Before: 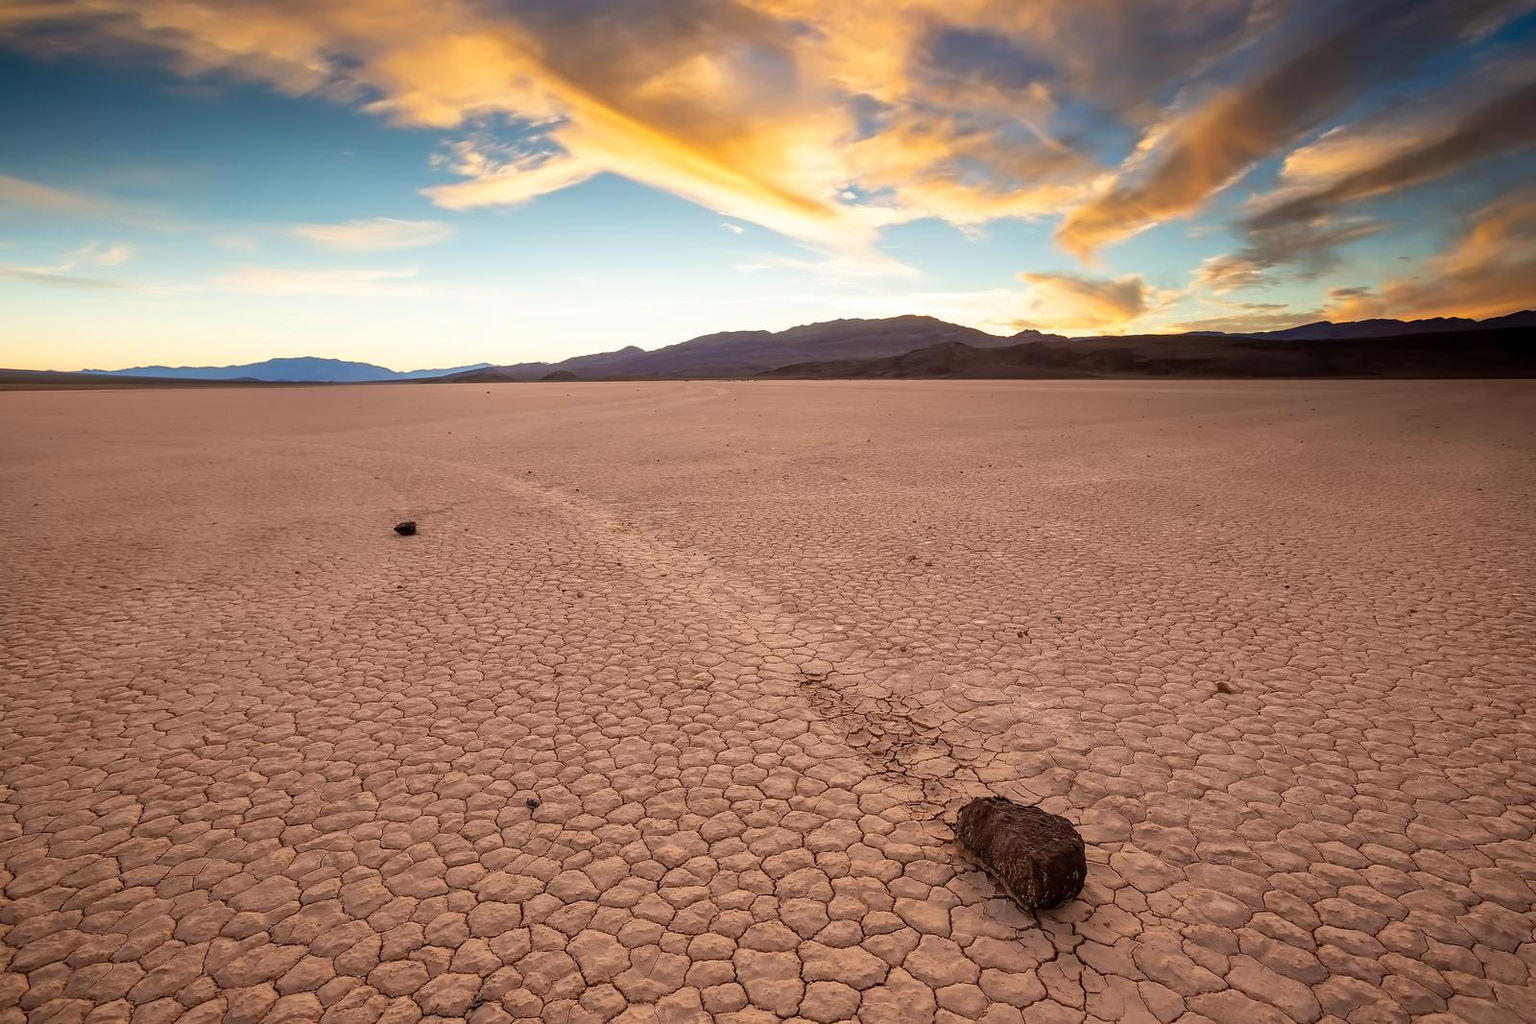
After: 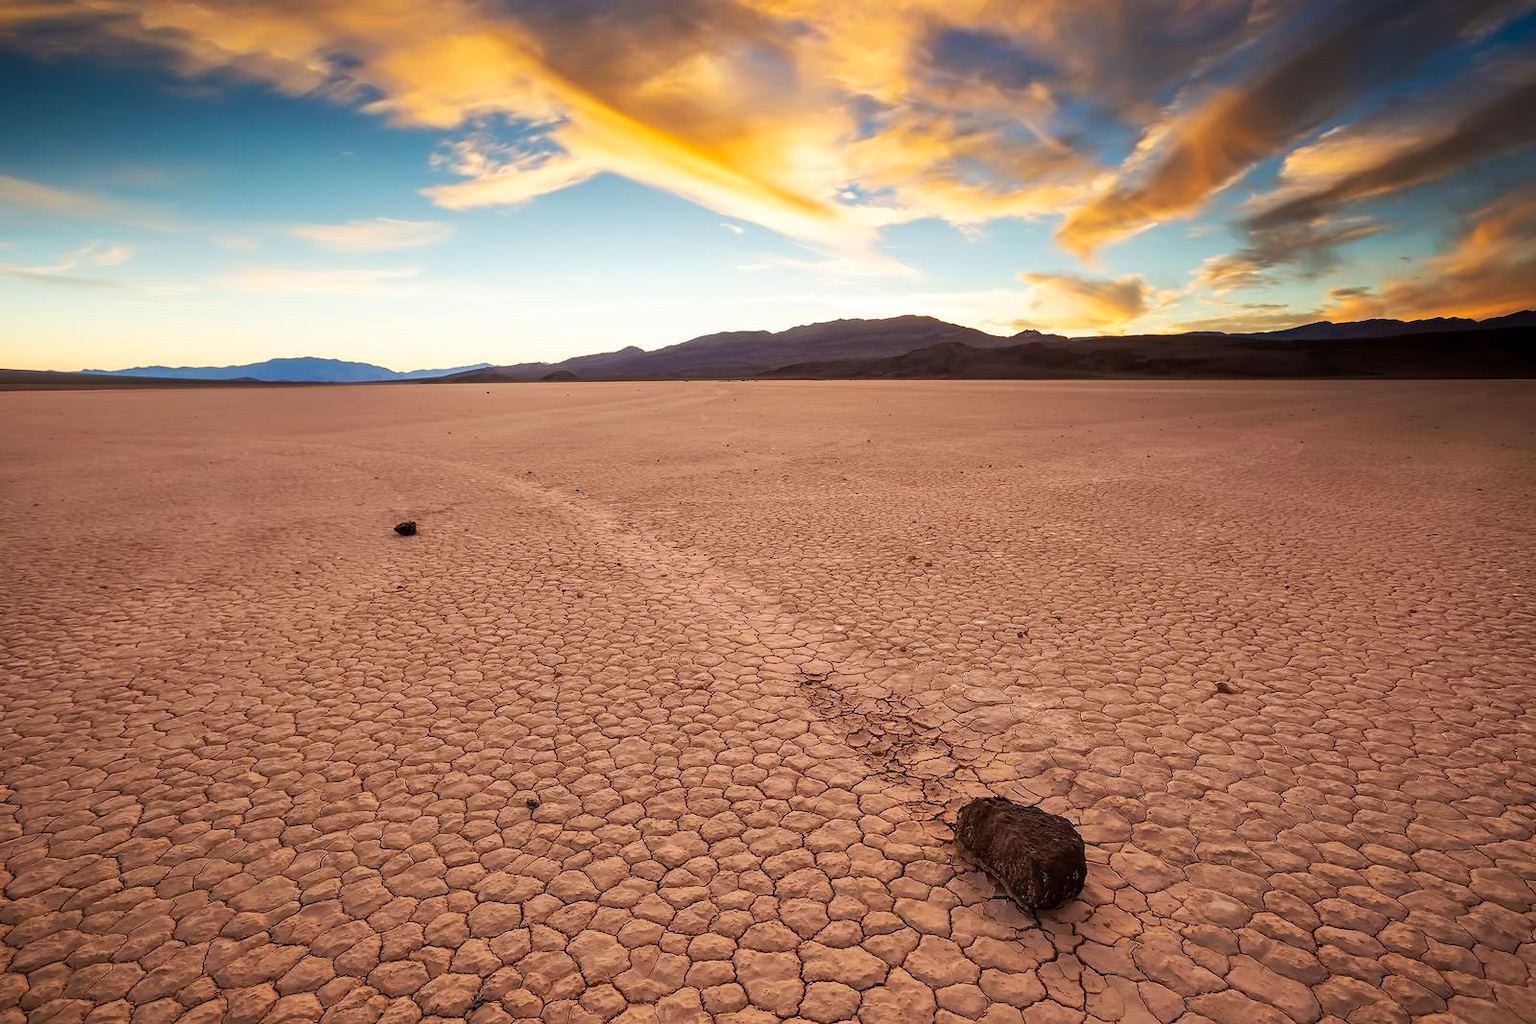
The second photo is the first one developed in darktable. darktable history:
tone curve: curves: ch0 [(0, 0) (0.339, 0.306) (0.687, 0.706) (1, 1)], preserve colors none
contrast brightness saturation: contrast 0.039, saturation 0.066
tone equalizer: edges refinement/feathering 500, mask exposure compensation -1.57 EV, preserve details no
